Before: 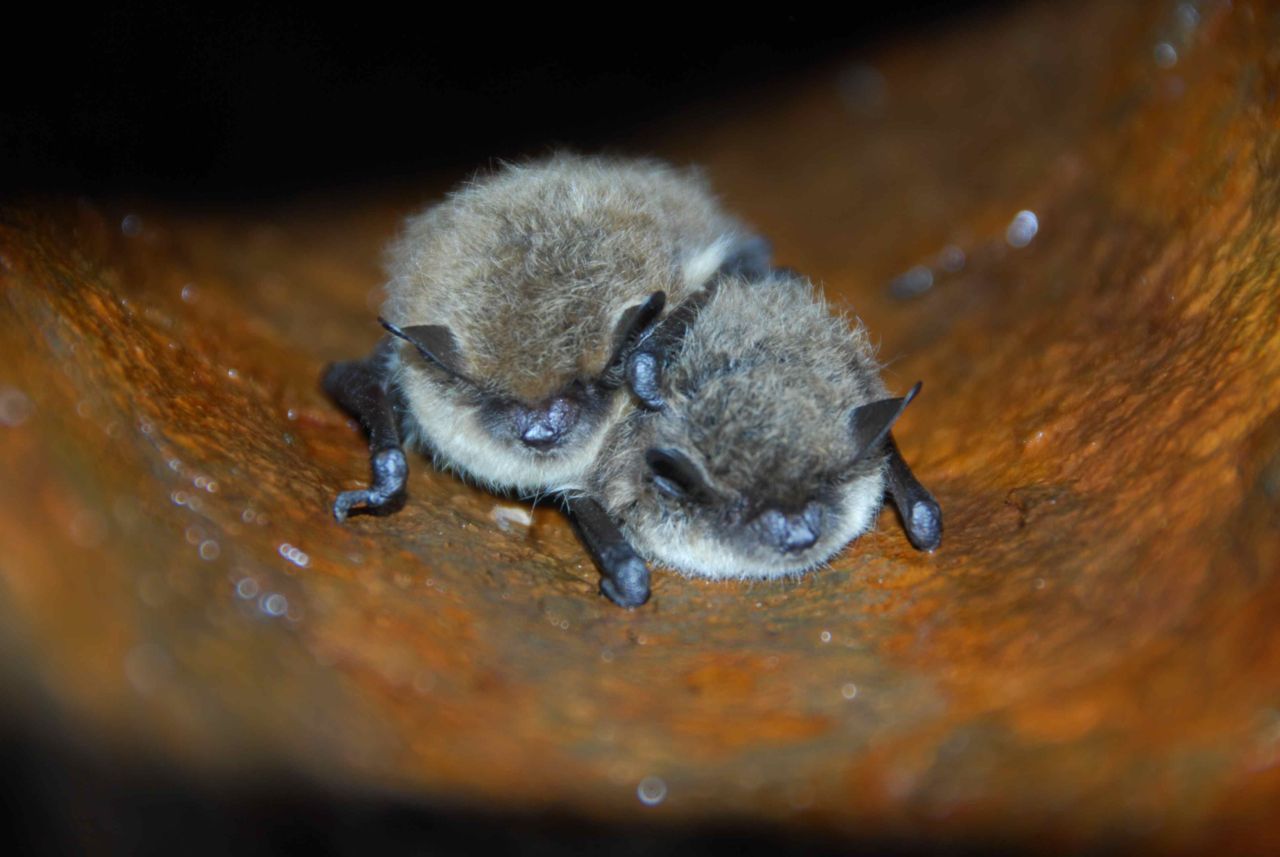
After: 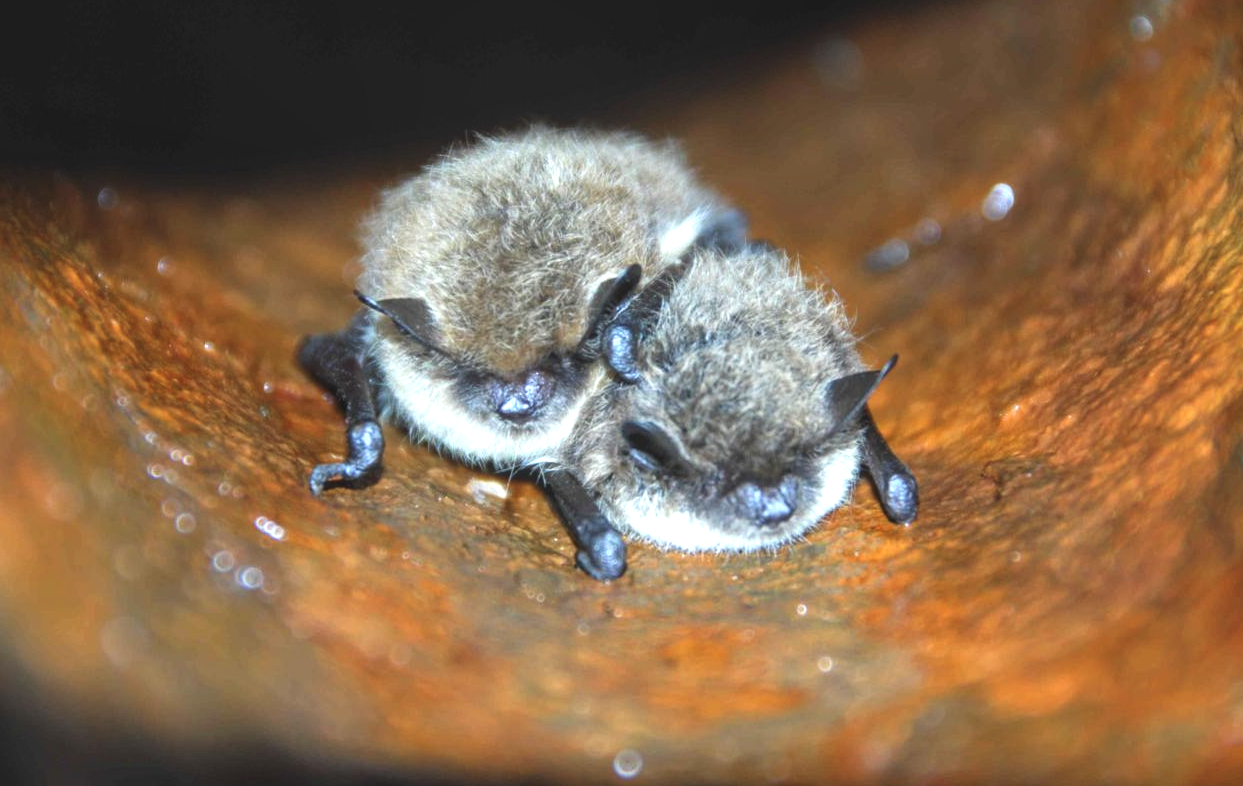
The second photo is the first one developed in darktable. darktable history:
exposure: black level correction -0.006, exposure 1 EV, compensate exposure bias true, compensate highlight preservation false
crop: left 1.923%, top 3.205%, right 0.893%, bottom 4.983%
local contrast: on, module defaults
